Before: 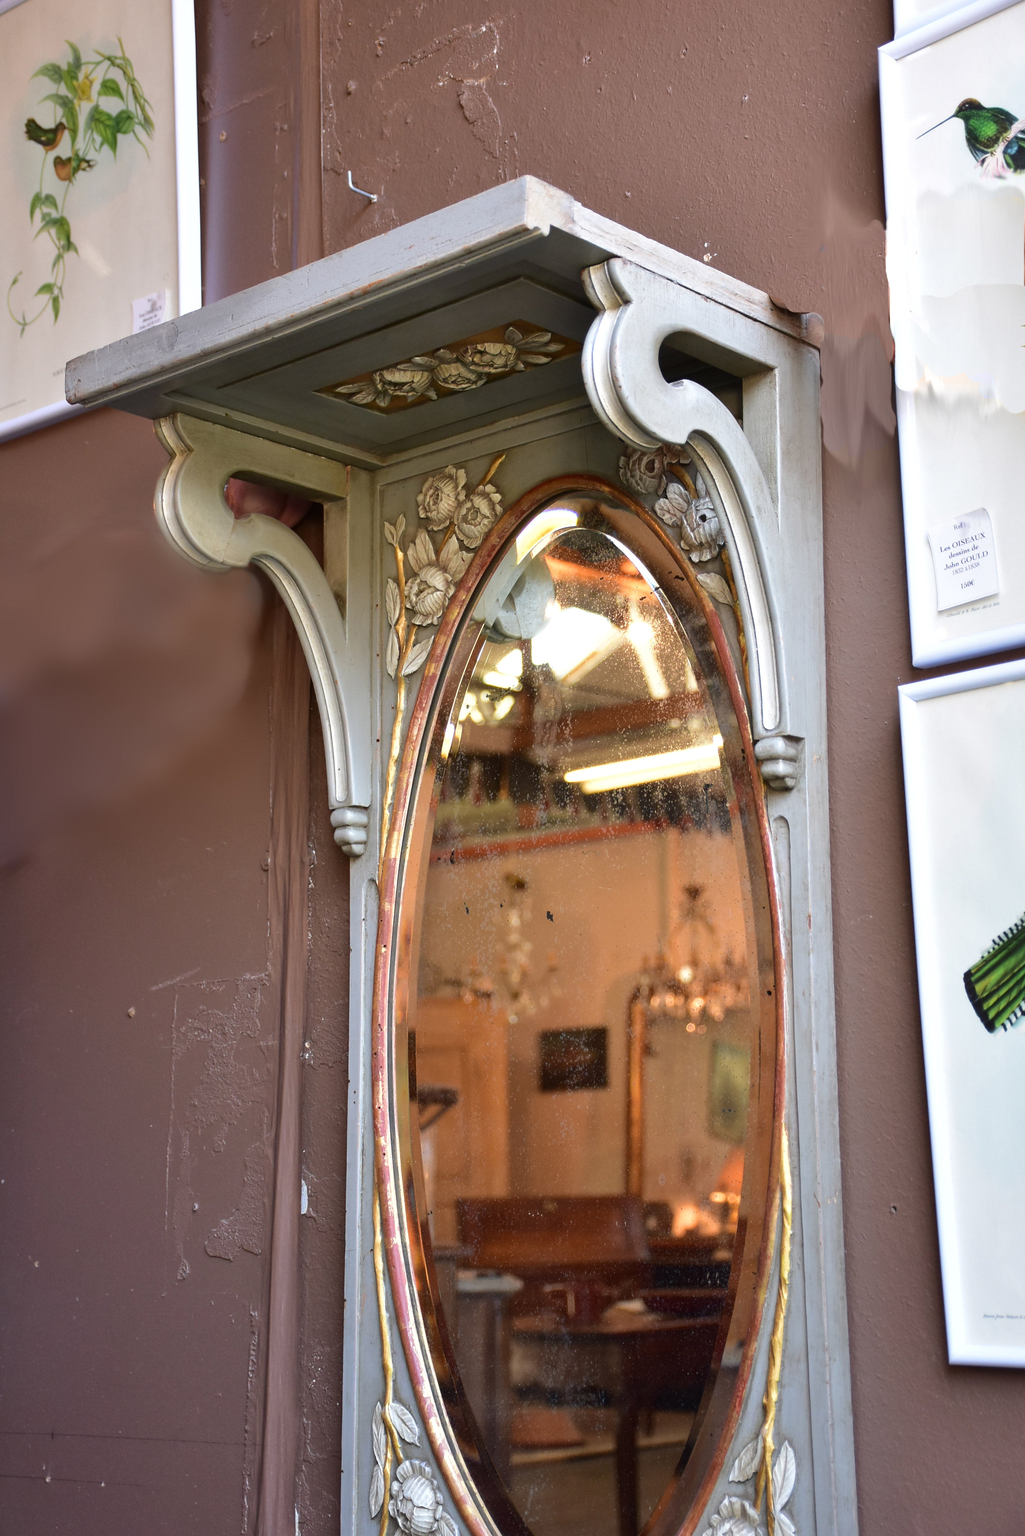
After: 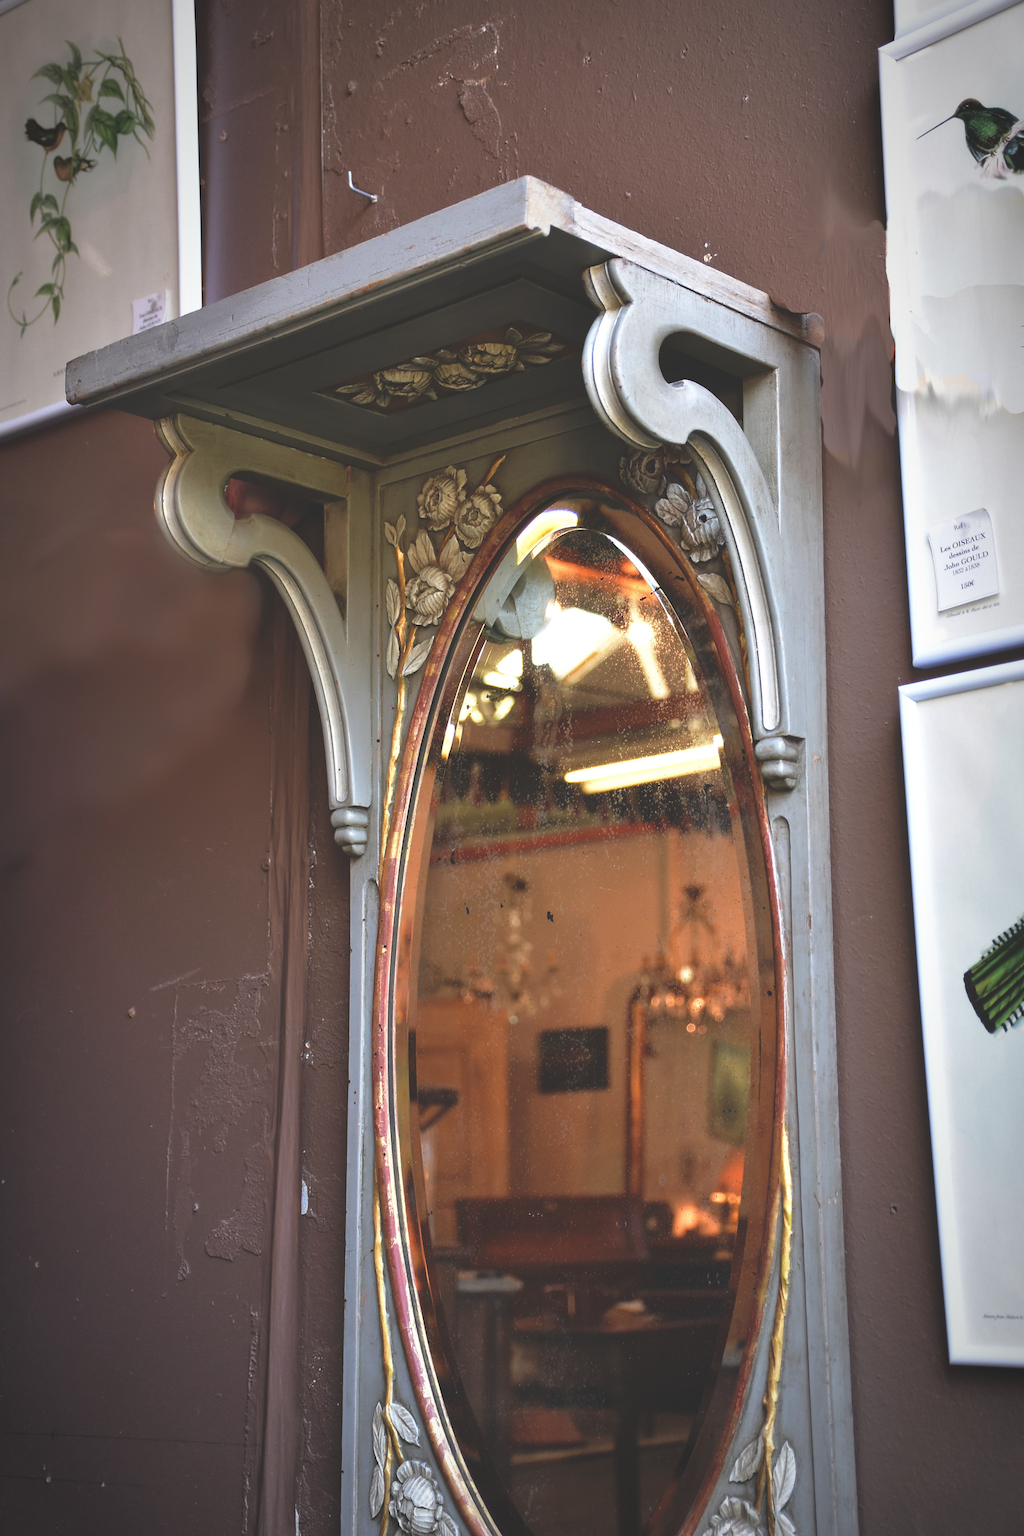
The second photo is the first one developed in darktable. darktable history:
rgb curve: curves: ch0 [(0, 0.186) (0.314, 0.284) (0.775, 0.708) (1, 1)], compensate middle gray true, preserve colors none
vignetting: automatic ratio true
